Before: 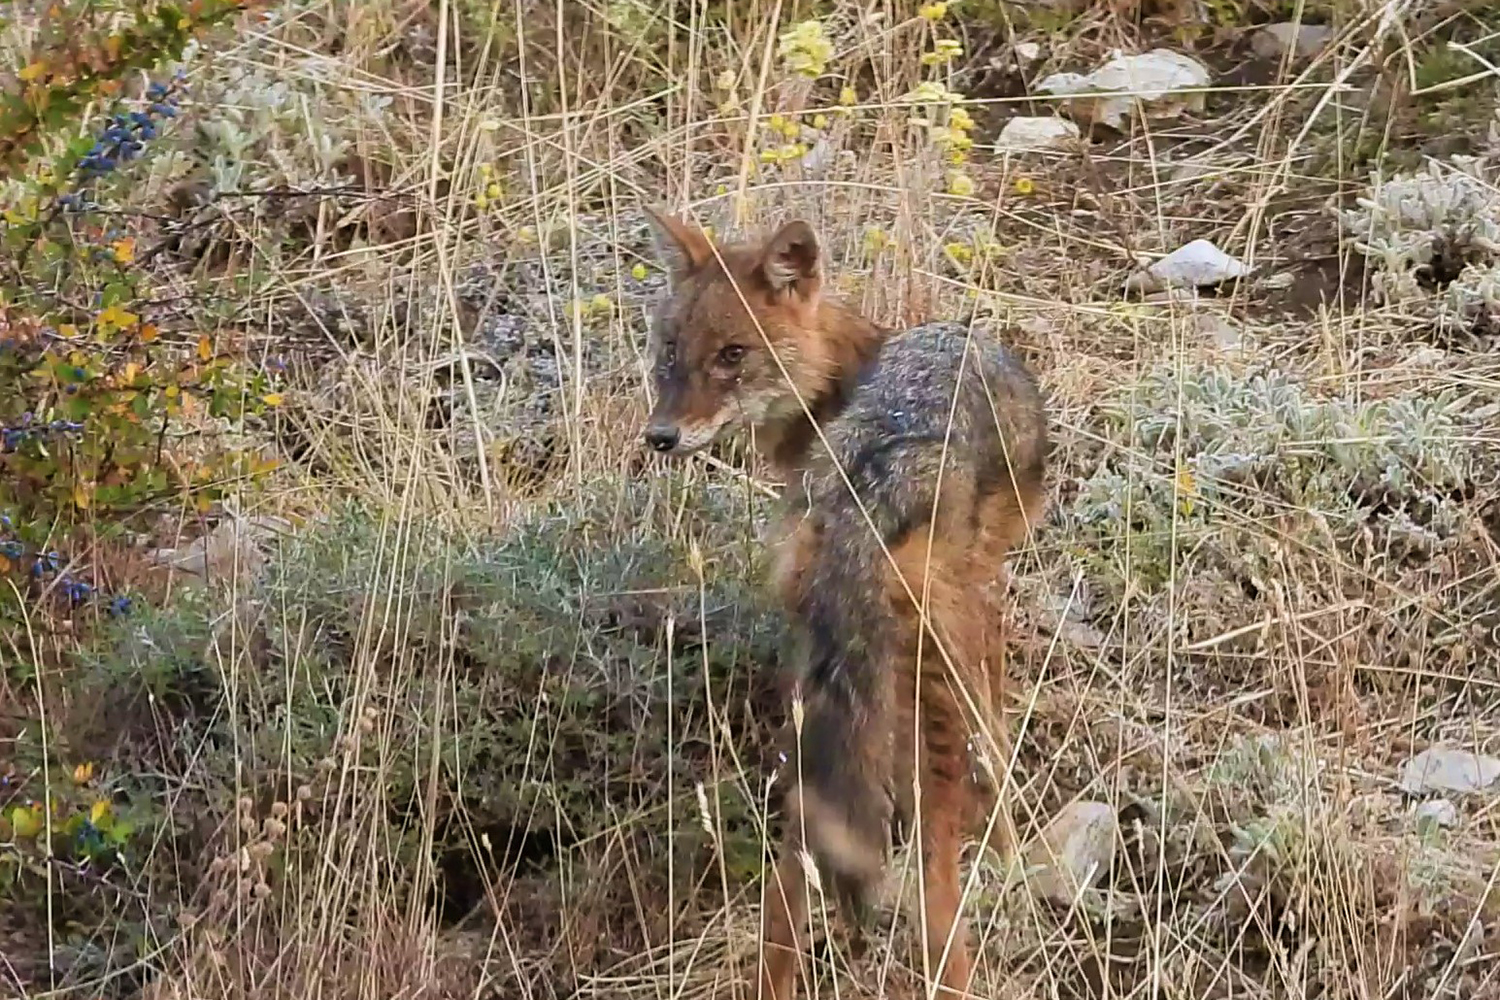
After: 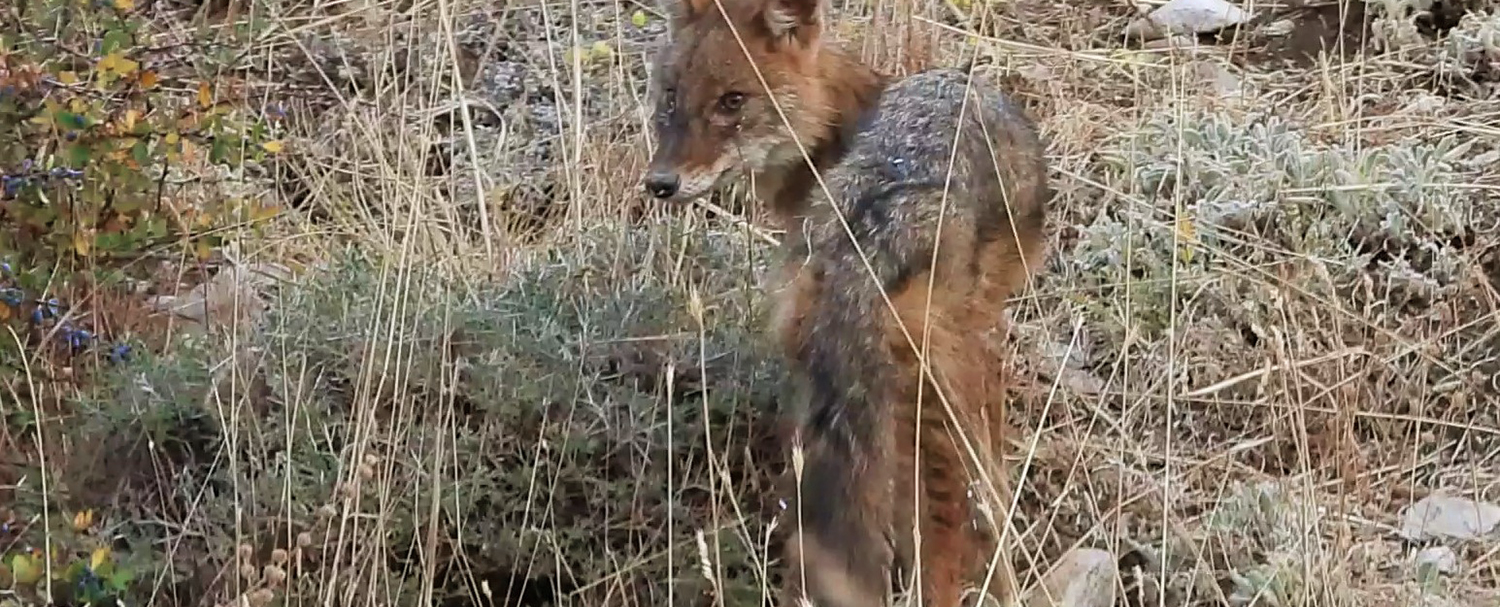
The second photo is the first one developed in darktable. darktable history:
crop and rotate: top 25.357%, bottom 13.942%
color zones: curves: ch0 [(0, 0.5) (0.125, 0.4) (0.25, 0.5) (0.375, 0.4) (0.5, 0.4) (0.625, 0.6) (0.75, 0.6) (0.875, 0.5)]; ch1 [(0, 0.35) (0.125, 0.45) (0.25, 0.35) (0.375, 0.35) (0.5, 0.35) (0.625, 0.35) (0.75, 0.45) (0.875, 0.35)]; ch2 [(0, 0.6) (0.125, 0.5) (0.25, 0.5) (0.375, 0.6) (0.5, 0.6) (0.625, 0.5) (0.75, 0.5) (0.875, 0.5)]
